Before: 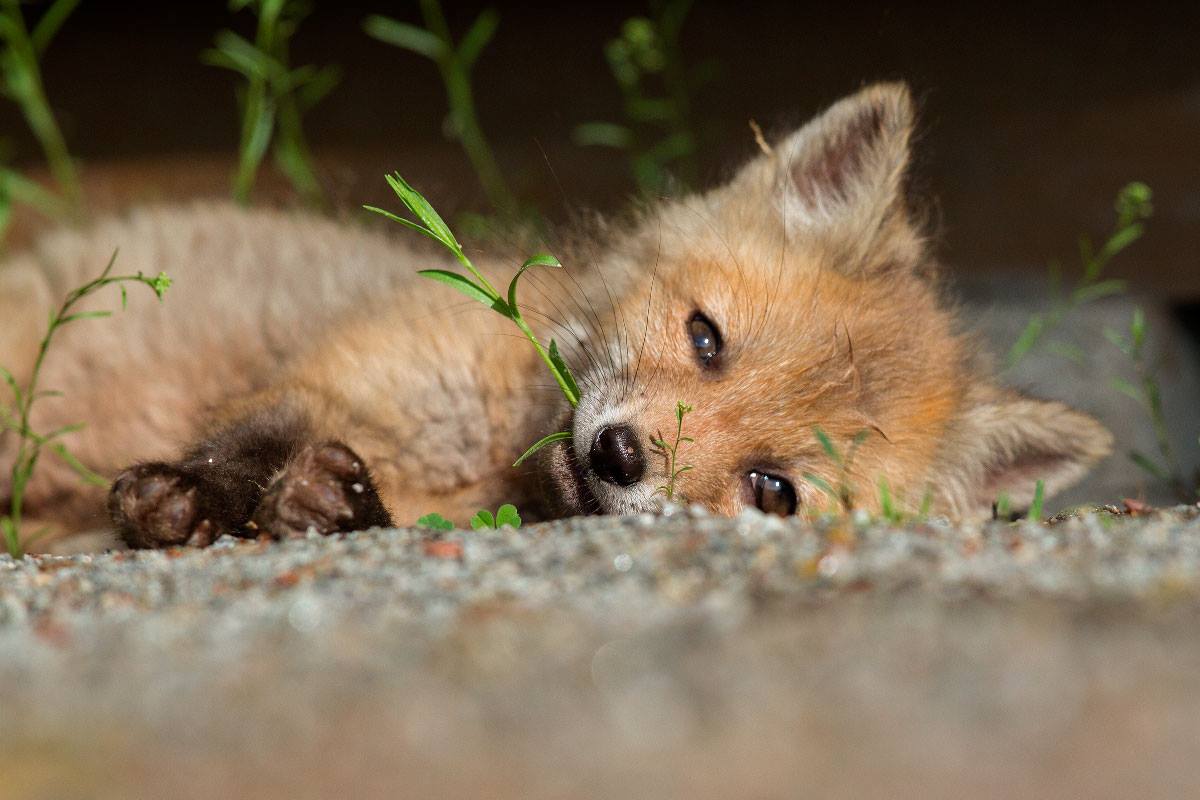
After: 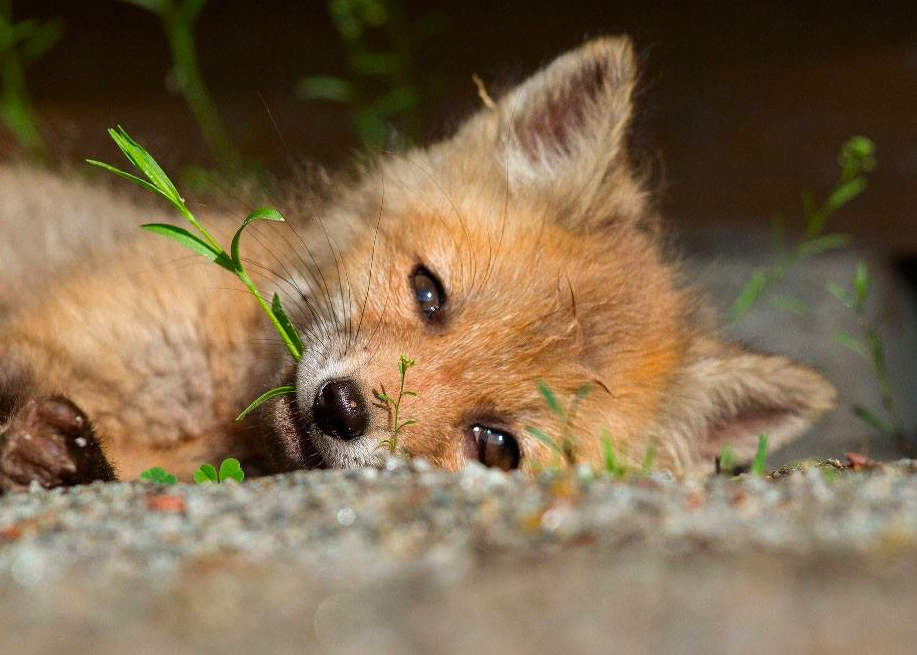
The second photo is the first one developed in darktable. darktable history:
contrast brightness saturation: contrast 0.08, saturation 0.2
crop: left 23.095%, top 5.827%, bottom 11.854%
